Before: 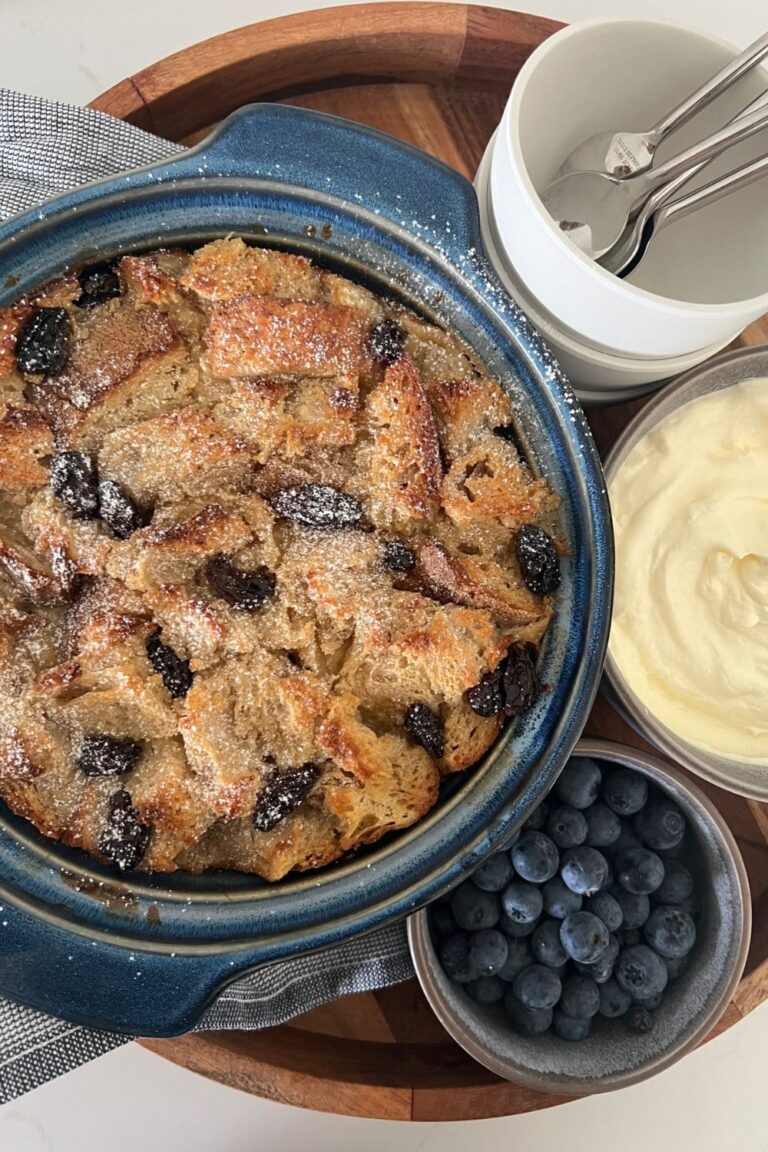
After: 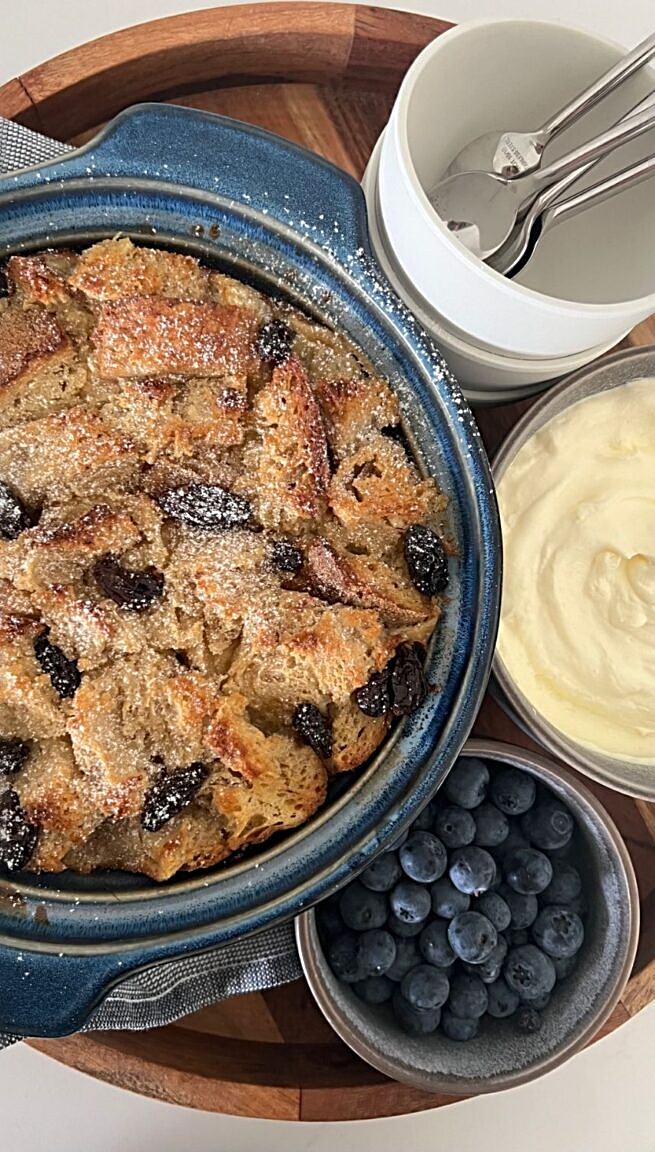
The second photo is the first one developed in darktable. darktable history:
sharpen: radius 2.761
crop and rotate: left 14.7%
